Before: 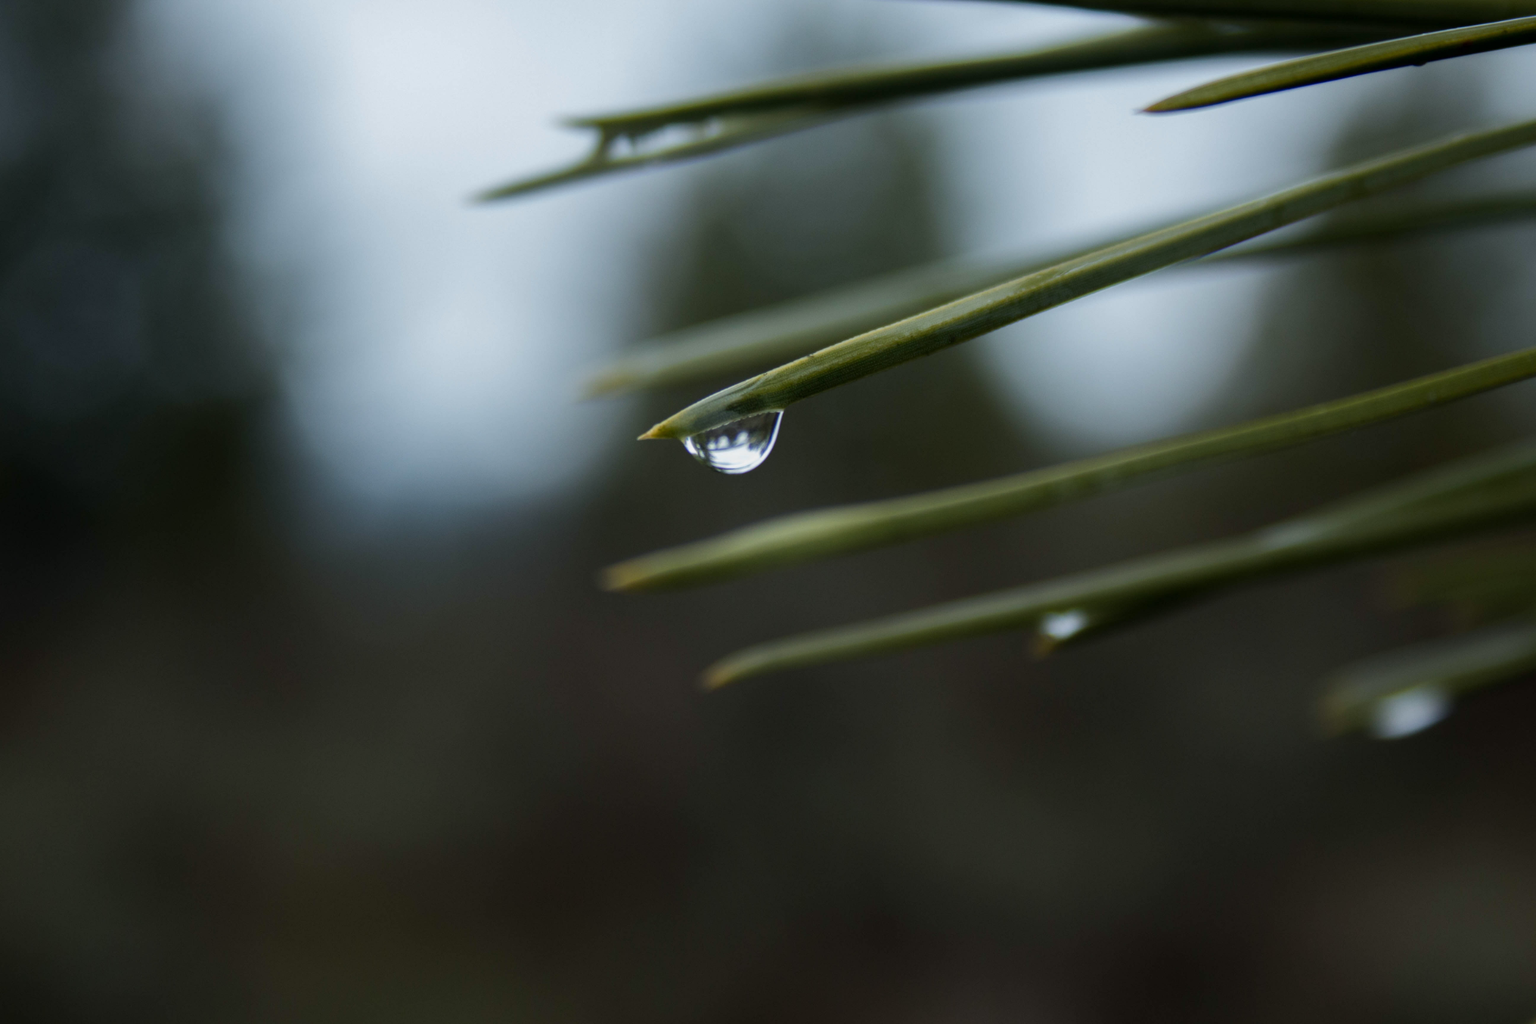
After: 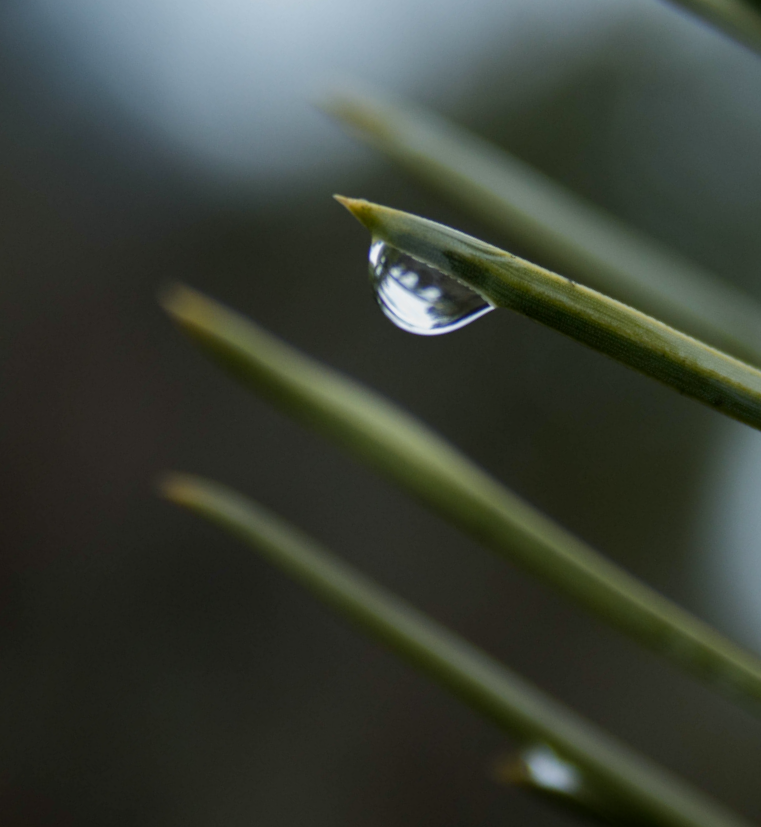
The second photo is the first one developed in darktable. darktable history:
exposure: black level correction 0.001, compensate exposure bias true, compensate highlight preservation false
crop and rotate: angle -45.8°, top 16.534%, right 0.849%, bottom 11.621%
